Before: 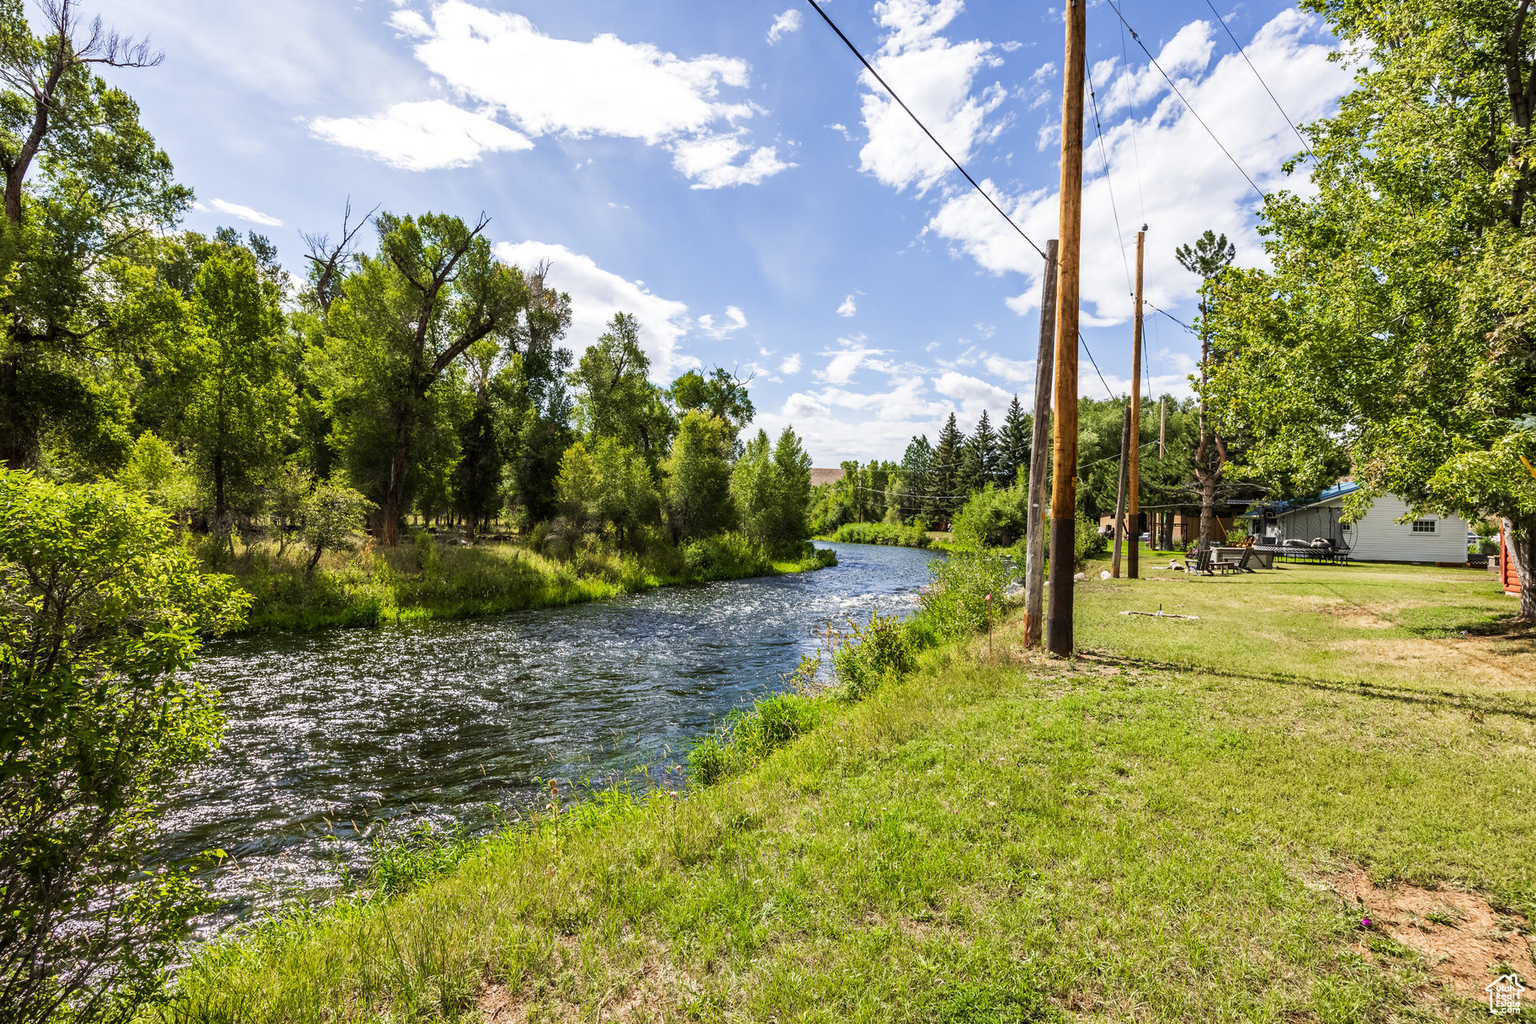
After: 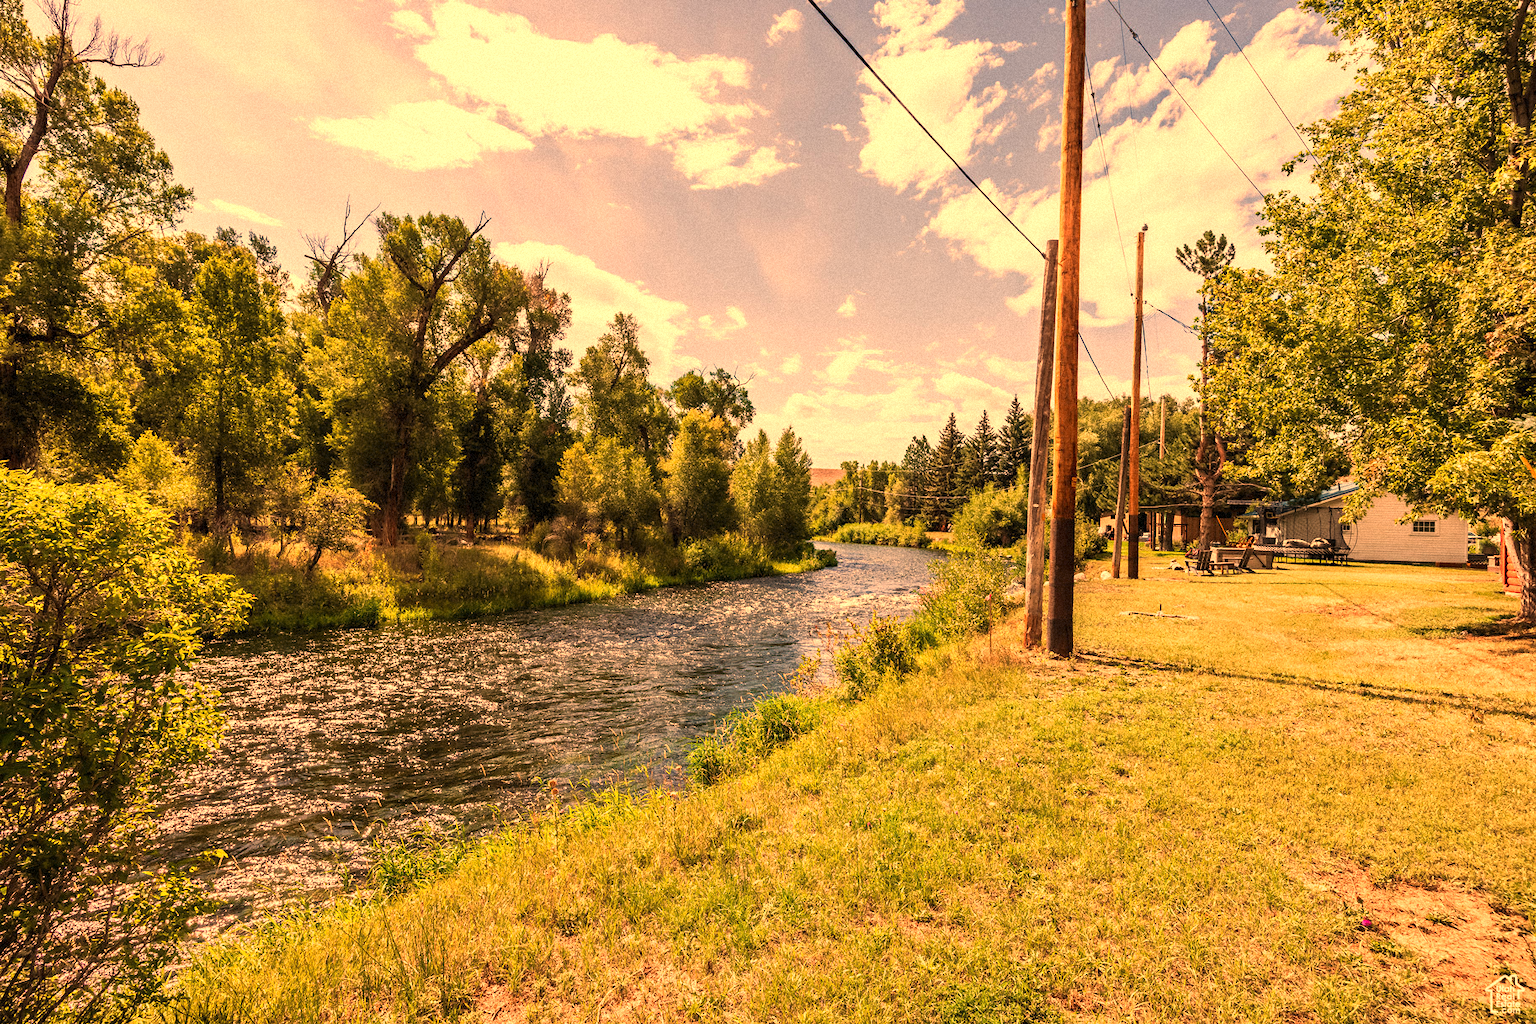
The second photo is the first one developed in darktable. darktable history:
white balance: red 1.467, blue 0.684
grain: mid-tones bias 0%
